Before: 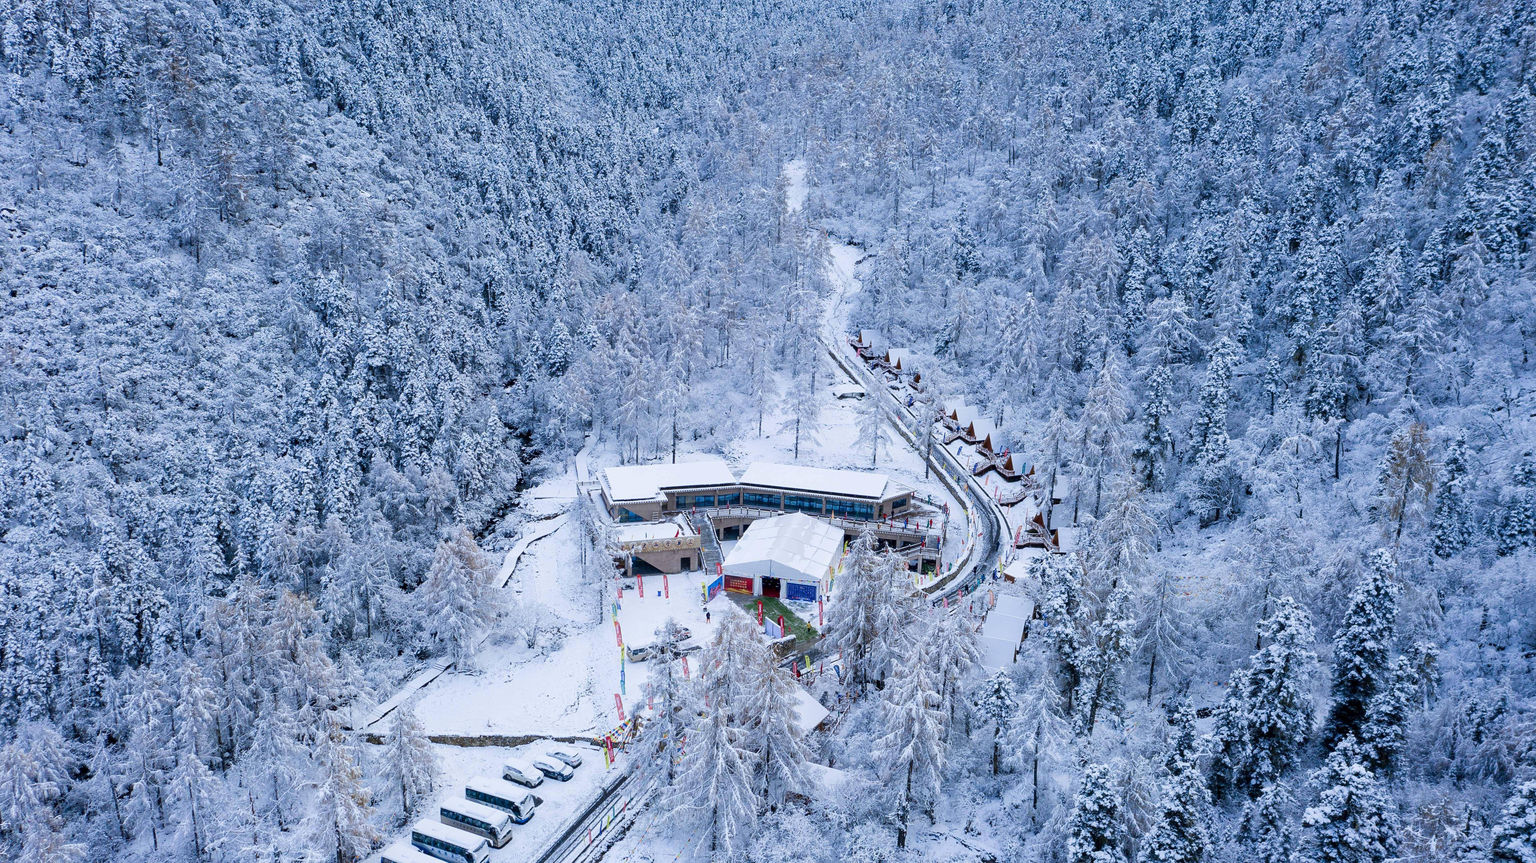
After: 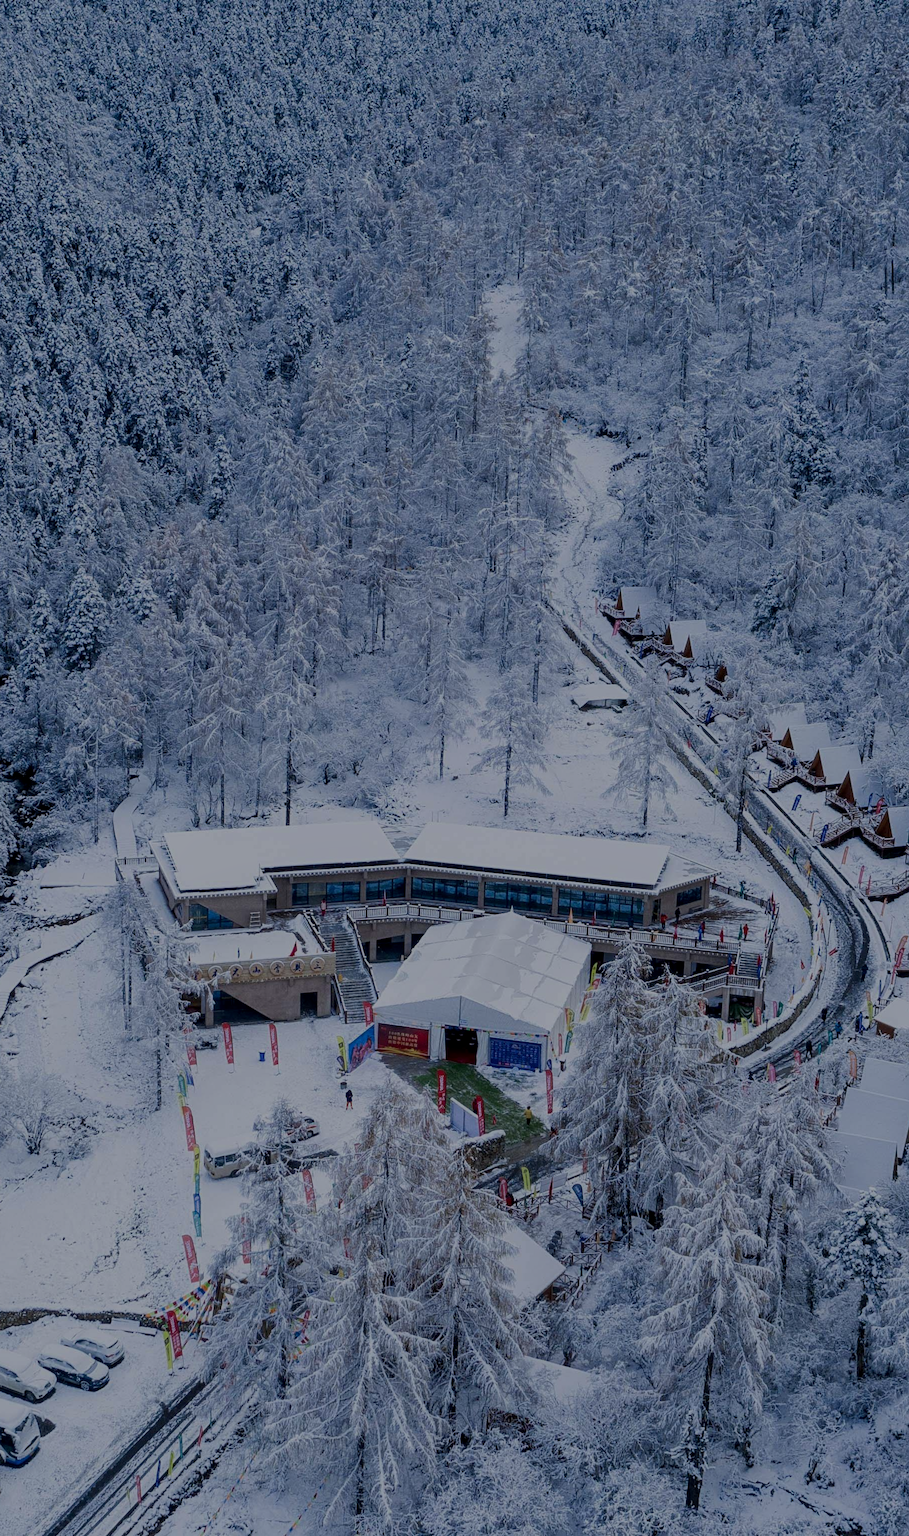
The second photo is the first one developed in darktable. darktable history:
crop: left 33.36%, right 33.36%
exposure: exposure -1.468 EV, compensate highlight preservation false
local contrast: highlights 100%, shadows 100%, detail 120%, midtone range 0.2
